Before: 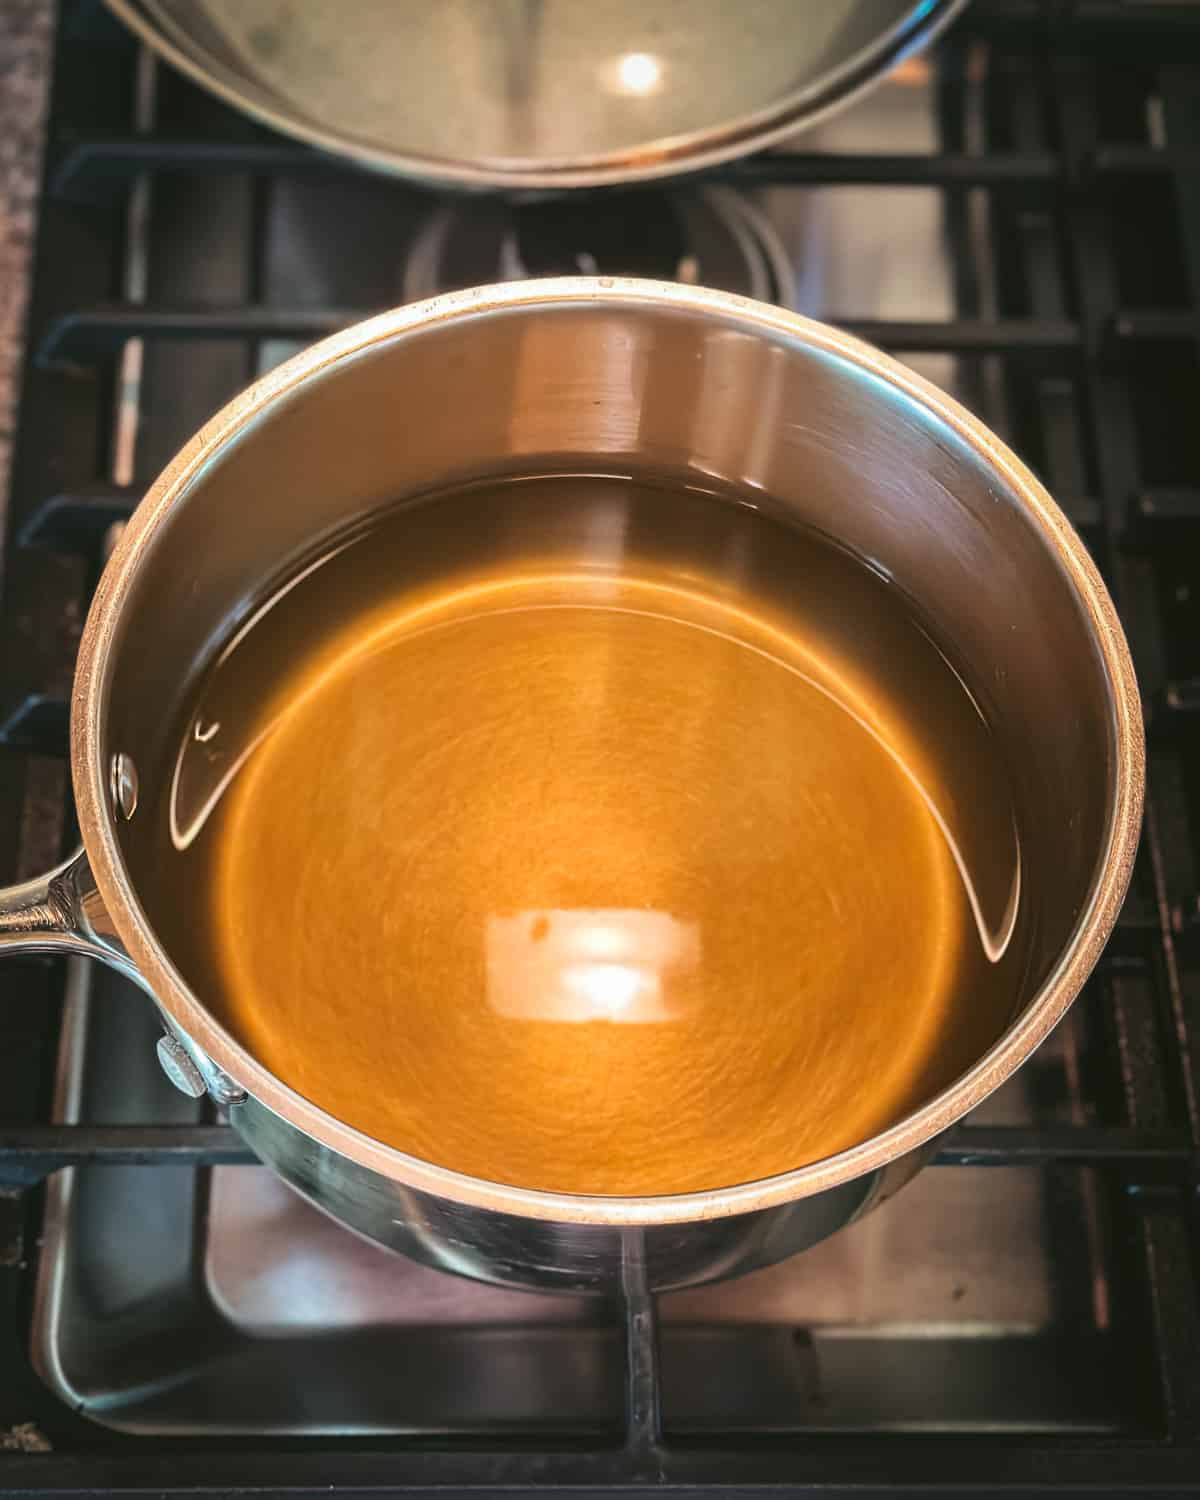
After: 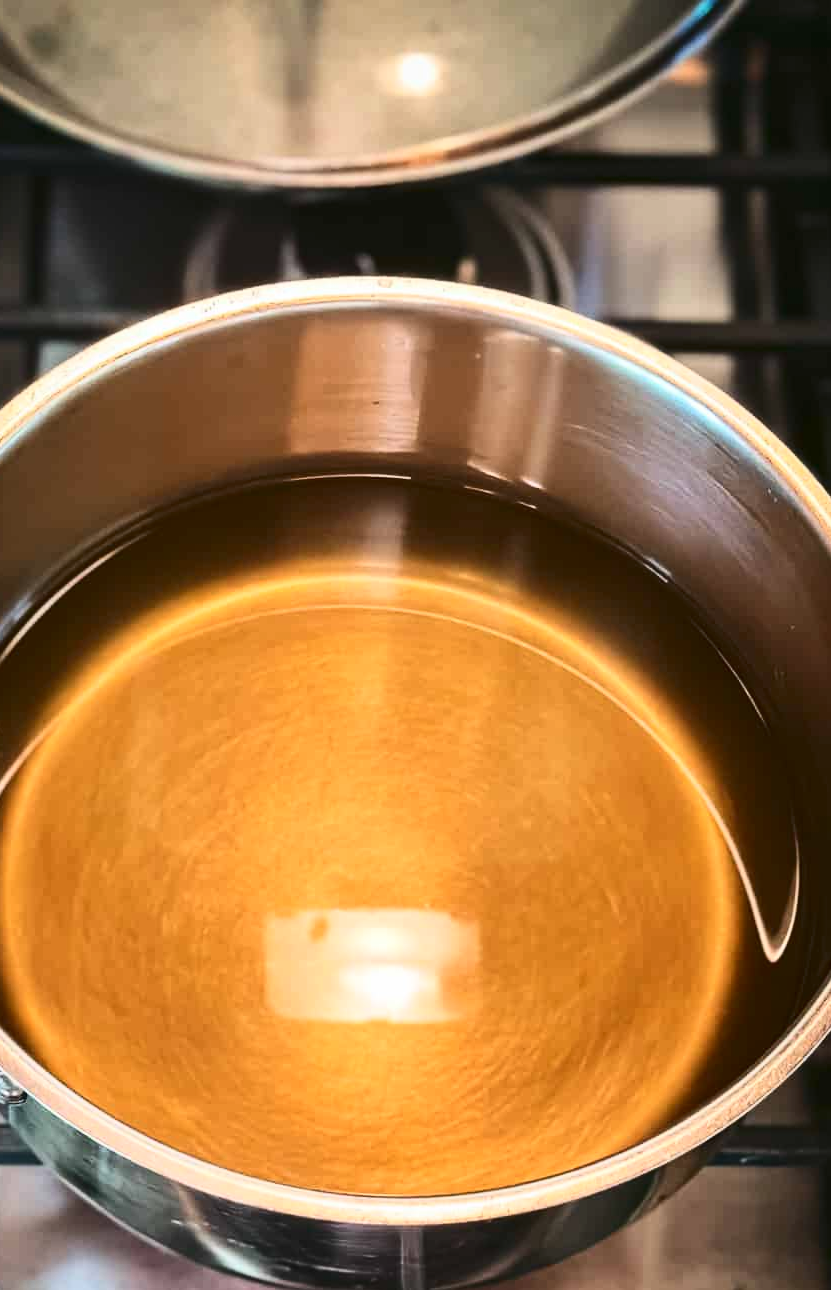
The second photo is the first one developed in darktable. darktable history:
crop: left 18.479%, right 12.2%, bottom 13.971%
contrast brightness saturation: contrast 0.28
